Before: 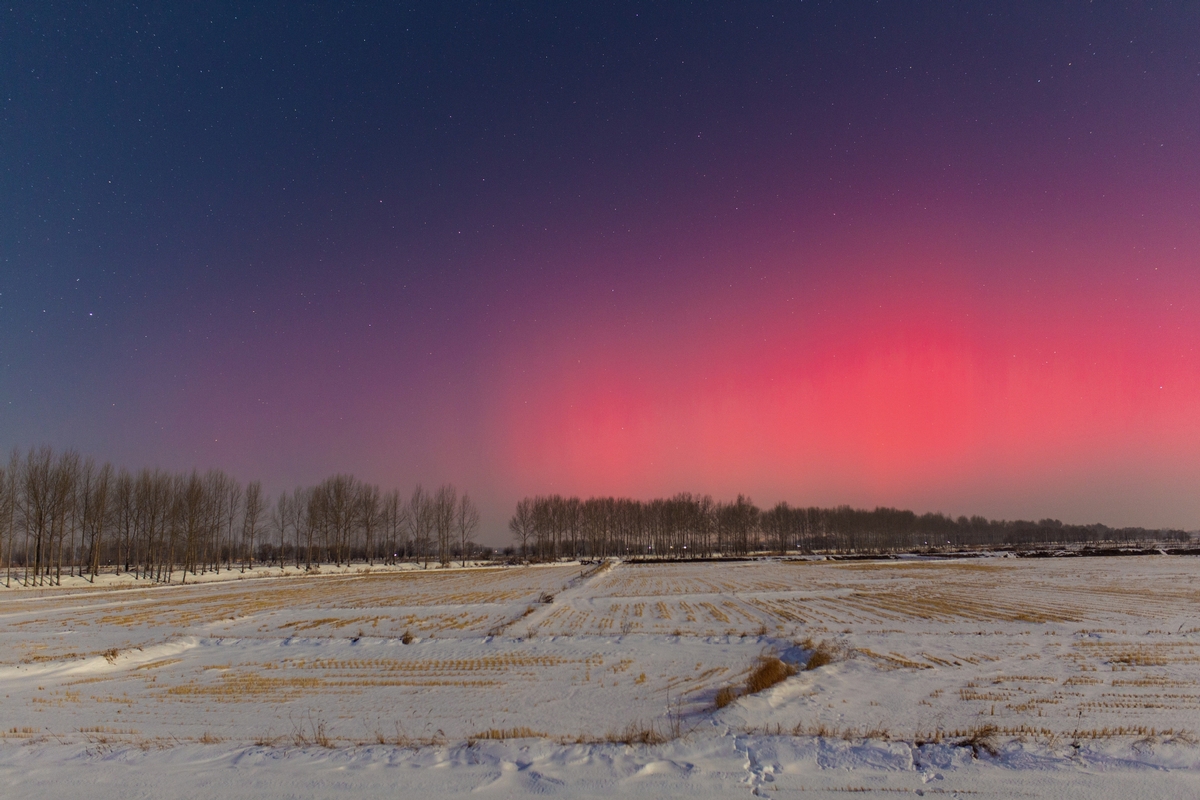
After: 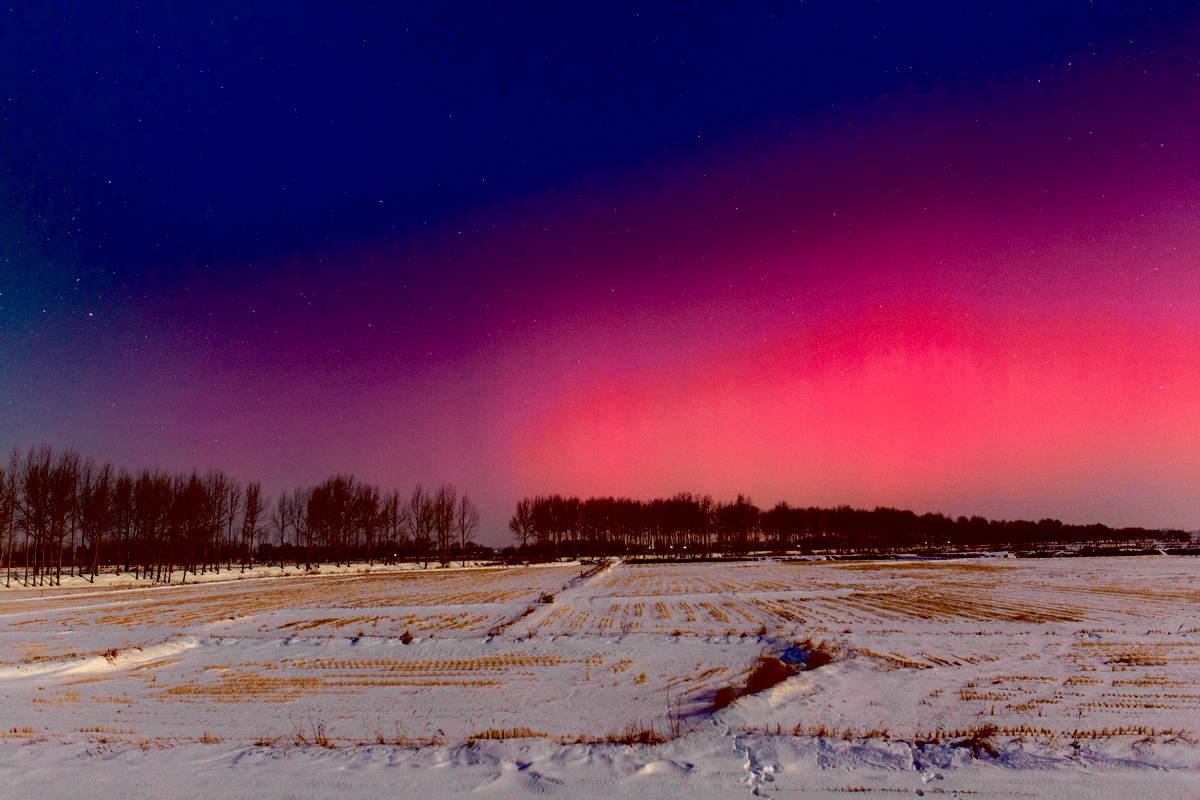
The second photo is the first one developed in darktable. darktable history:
exposure: black level correction 0.047, exposure 0.013 EV, compensate highlight preservation false
grain: coarseness 0.09 ISO, strength 10%
tone curve: curves: ch0 [(0, 0) (0.105, 0.068) (0.195, 0.162) (0.283, 0.283) (0.384, 0.404) (0.485, 0.531) (0.638, 0.681) (0.795, 0.879) (1, 0.977)]; ch1 [(0, 0) (0.161, 0.092) (0.35, 0.33) (0.379, 0.401) (0.456, 0.469) (0.498, 0.506) (0.521, 0.549) (0.58, 0.624) (0.635, 0.671) (1, 1)]; ch2 [(0, 0) (0.371, 0.362) (0.437, 0.437) (0.483, 0.484) (0.53, 0.515) (0.56, 0.58) (0.622, 0.606) (1, 1)], color space Lab, independent channels, preserve colors none
